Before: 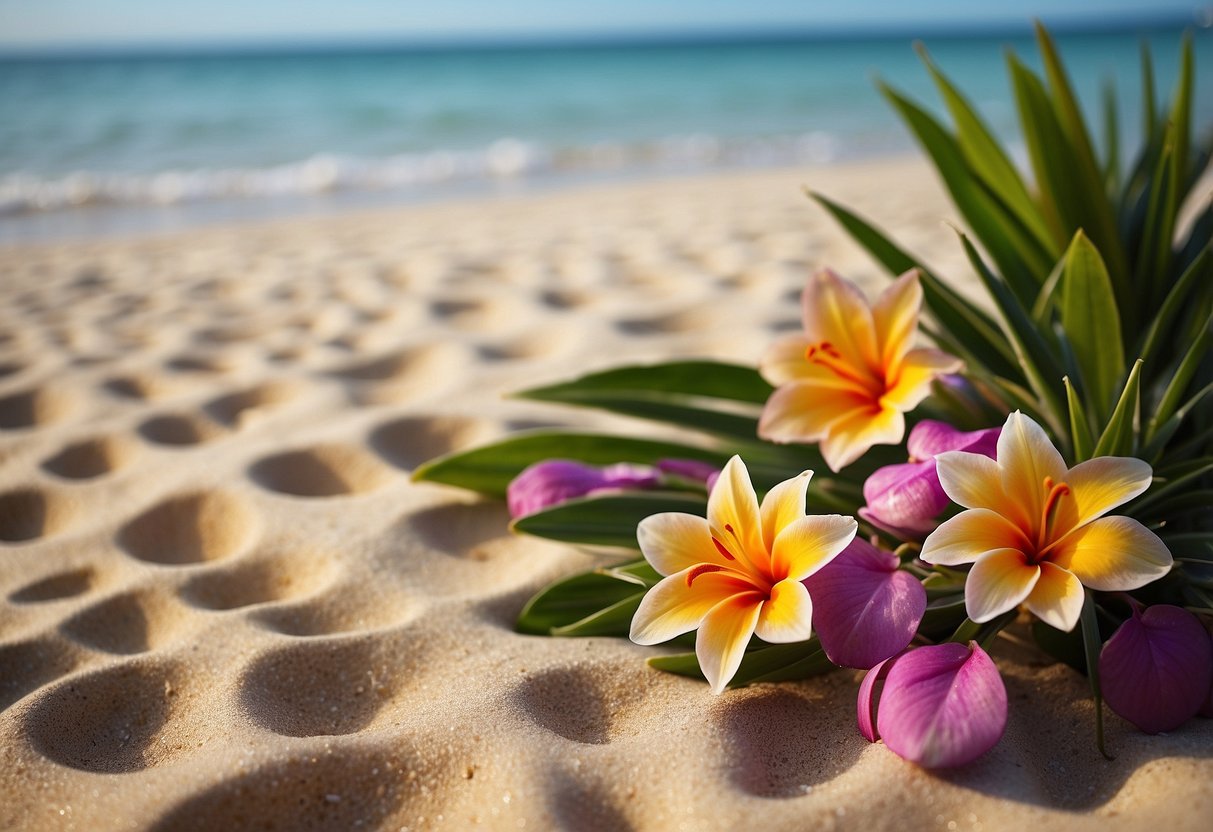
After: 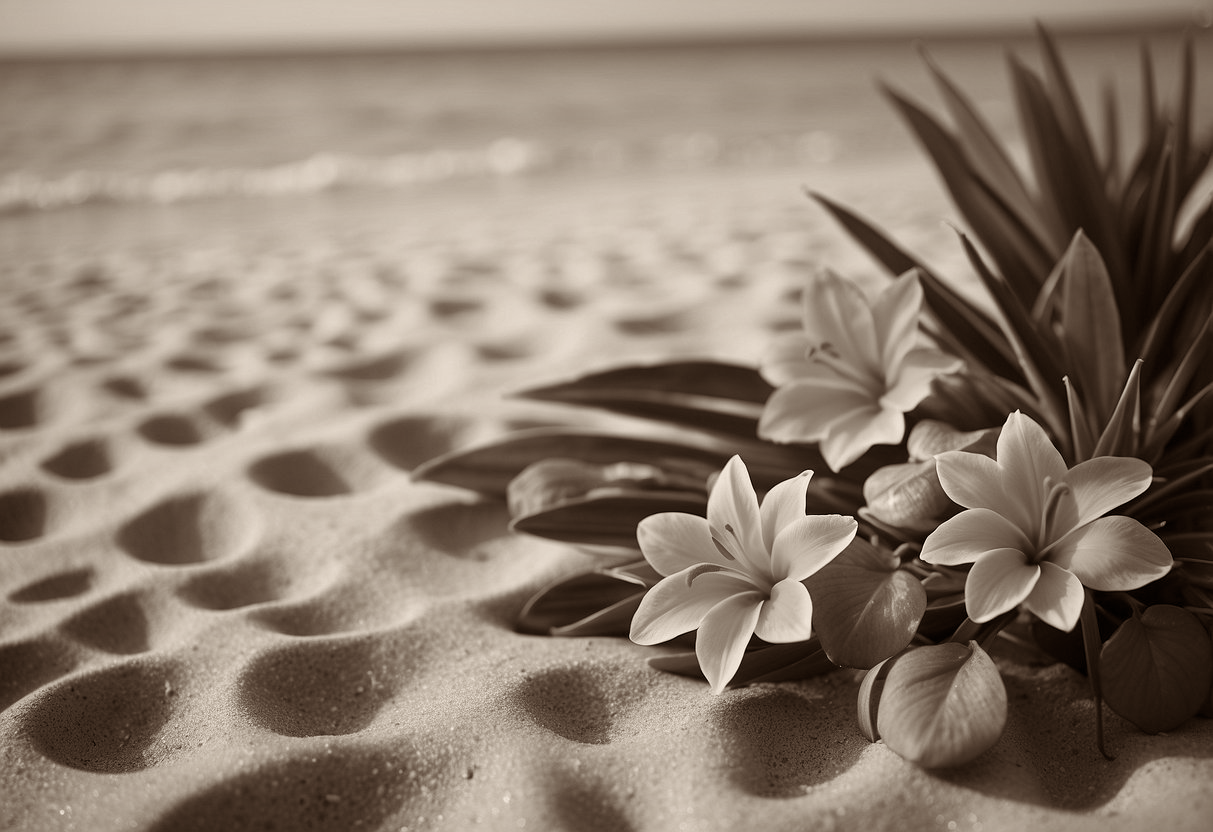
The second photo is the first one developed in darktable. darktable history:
color calibration "N&B": output gray [0.267, 0.423, 0.261, 0], illuminant same as pipeline (D50), adaptation none (bypass)
color balance rgb "Sépia rvb": shadows lift › chroma 4.41%, shadows lift › hue 27°, power › chroma 2.5%, power › hue 70°, highlights gain › chroma 1%, highlights gain › hue 27°, saturation formula JzAzBz (2021)
